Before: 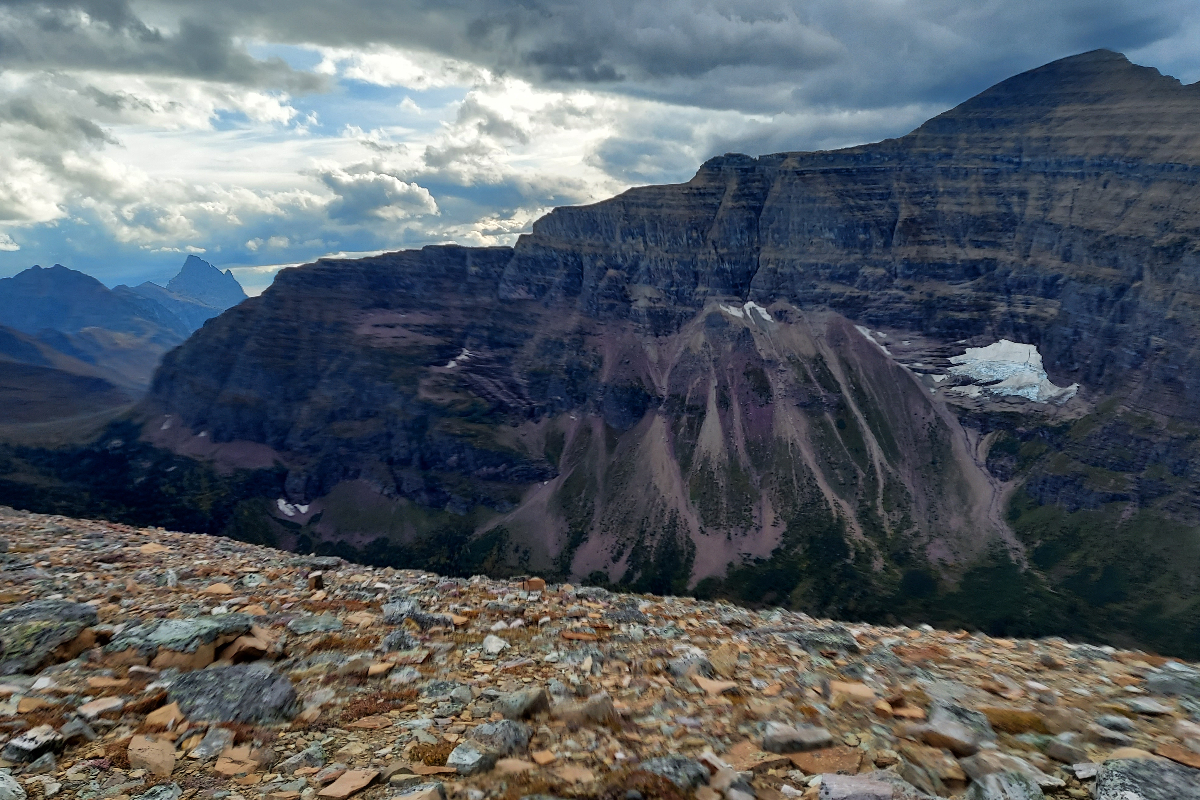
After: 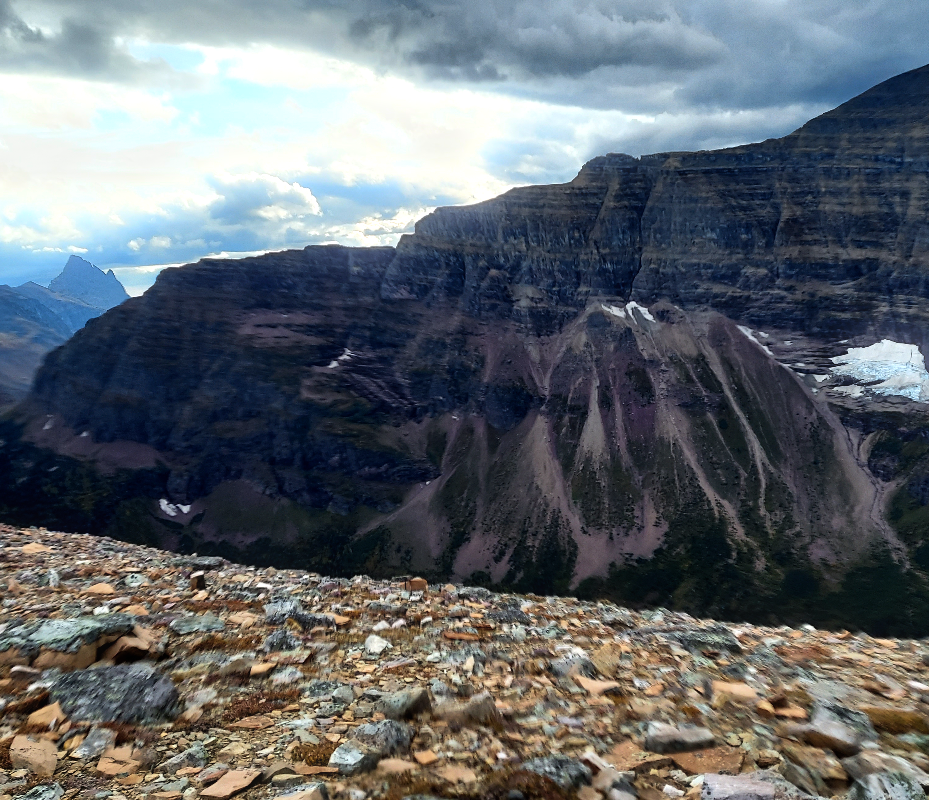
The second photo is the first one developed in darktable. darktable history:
tone equalizer: -8 EV -0.75 EV, -7 EV -0.7 EV, -6 EV -0.6 EV, -5 EV -0.4 EV, -3 EV 0.4 EV, -2 EV 0.6 EV, -1 EV 0.7 EV, +0 EV 0.75 EV, edges refinement/feathering 500, mask exposure compensation -1.57 EV, preserve details no
crop: left 9.88%, right 12.664%
bloom: size 5%, threshold 95%, strength 15%
